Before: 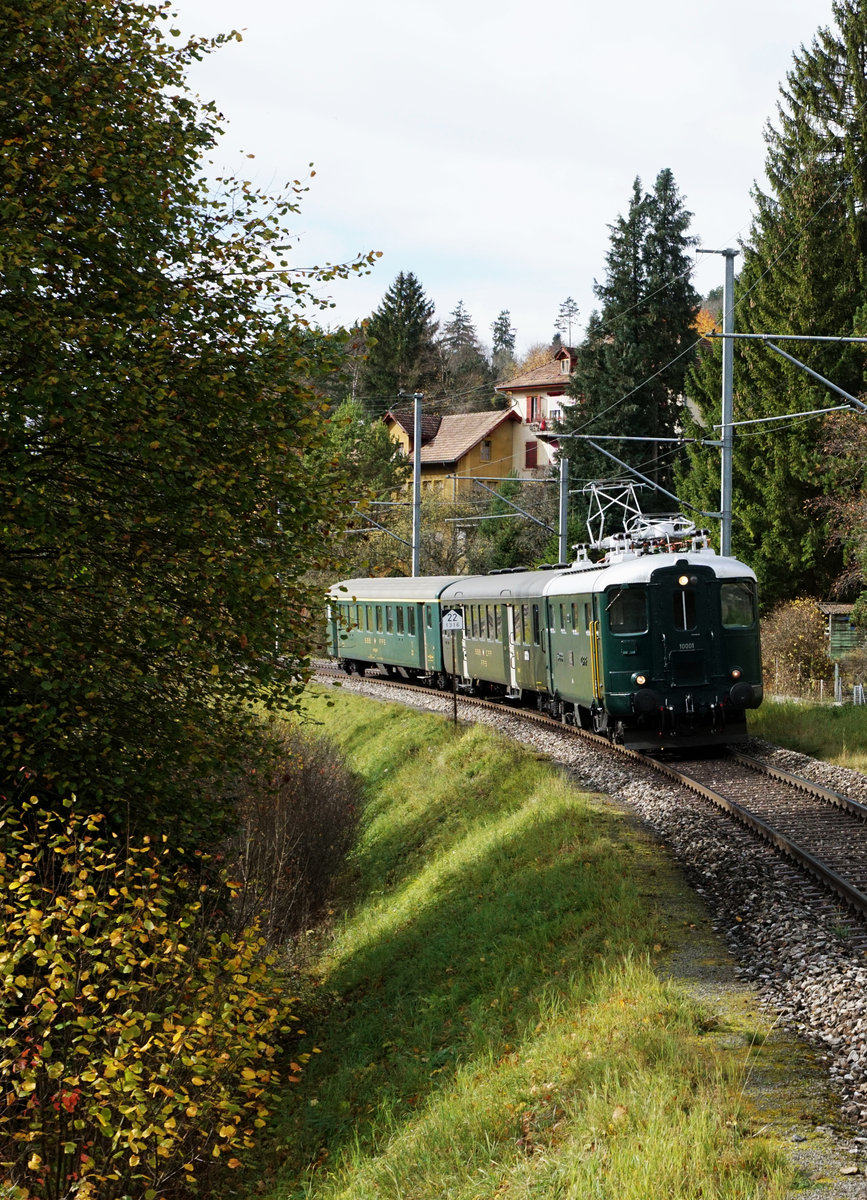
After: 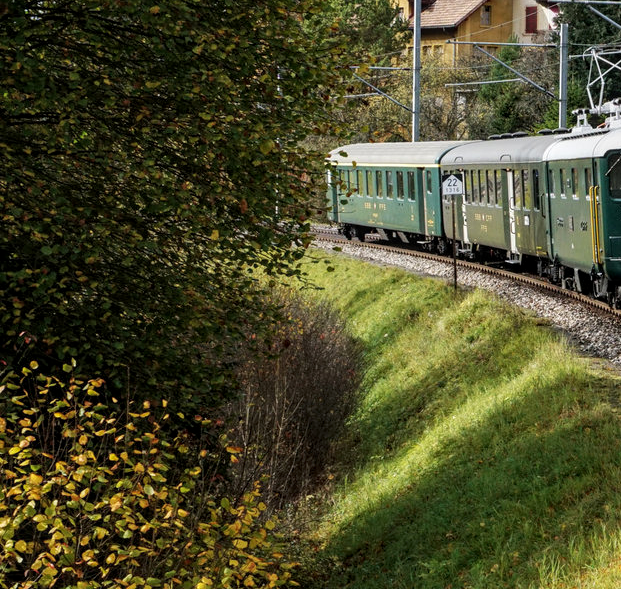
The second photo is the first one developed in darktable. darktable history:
local contrast: on, module defaults
crop: top 36.266%, right 28.327%, bottom 14.603%
